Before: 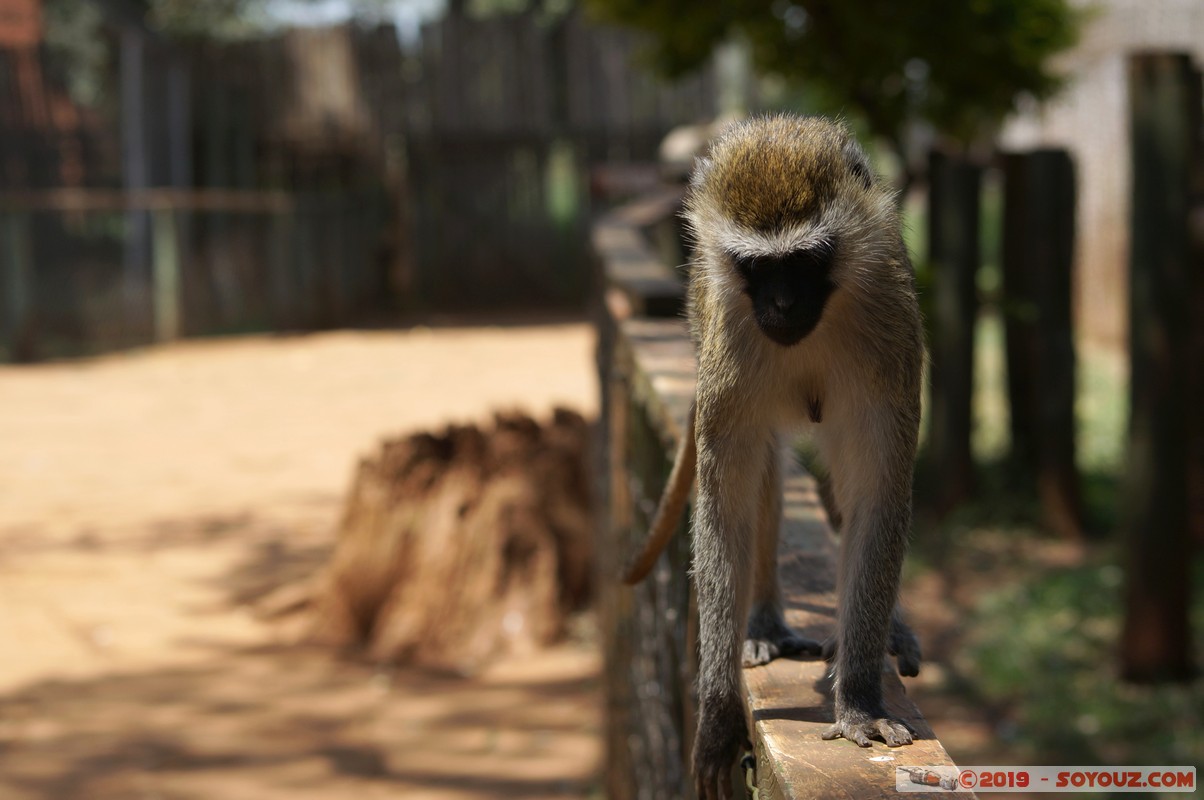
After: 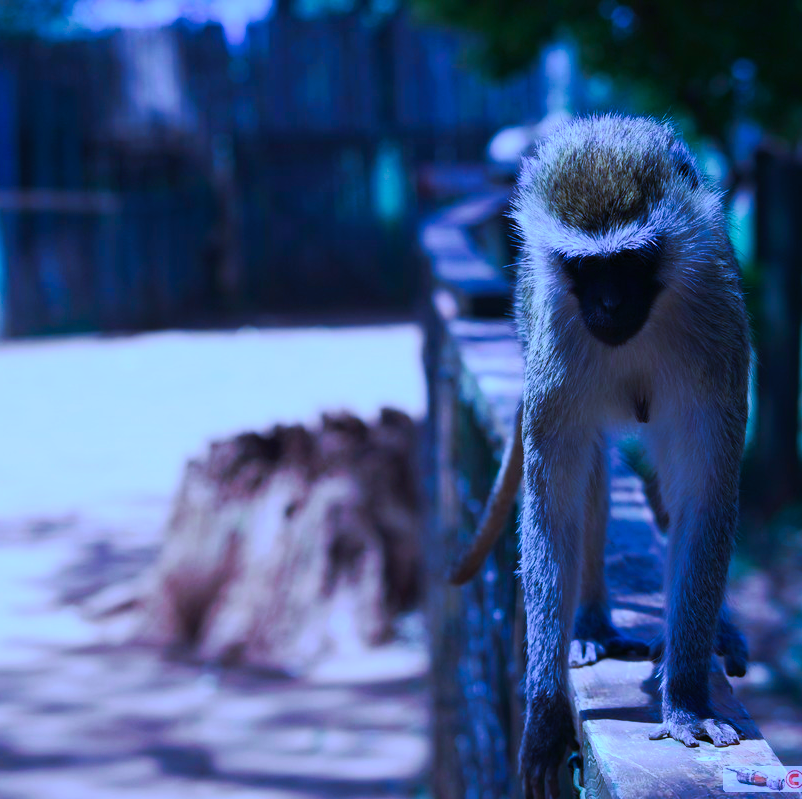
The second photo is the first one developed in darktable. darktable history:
crop and rotate: left 14.385%, right 18.948%
color calibration: output R [0.948, 0.091, -0.04, 0], output G [-0.3, 1.384, -0.085, 0], output B [-0.108, 0.061, 1.08, 0], illuminant as shot in camera, x 0.484, y 0.43, temperature 2405.29 K
tone curve: curves: ch0 [(0, 0) (0.003, 0.005) (0.011, 0.011) (0.025, 0.022) (0.044, 0.035) (0.069, 0.051) (0.1, 0.073) (0.136, 0.106) (0.177, 0.147) (0.224, 0.195) (0.277, 0.253) (0.335, 0.315) (0.399, 0.388) (0.468, 0.488) (0.543, 0.586) (0.623, 0.685) (0.709, 0.764) (0.801, 0.838) (0.898, 0.908) (1, 1)], preserve colors none
